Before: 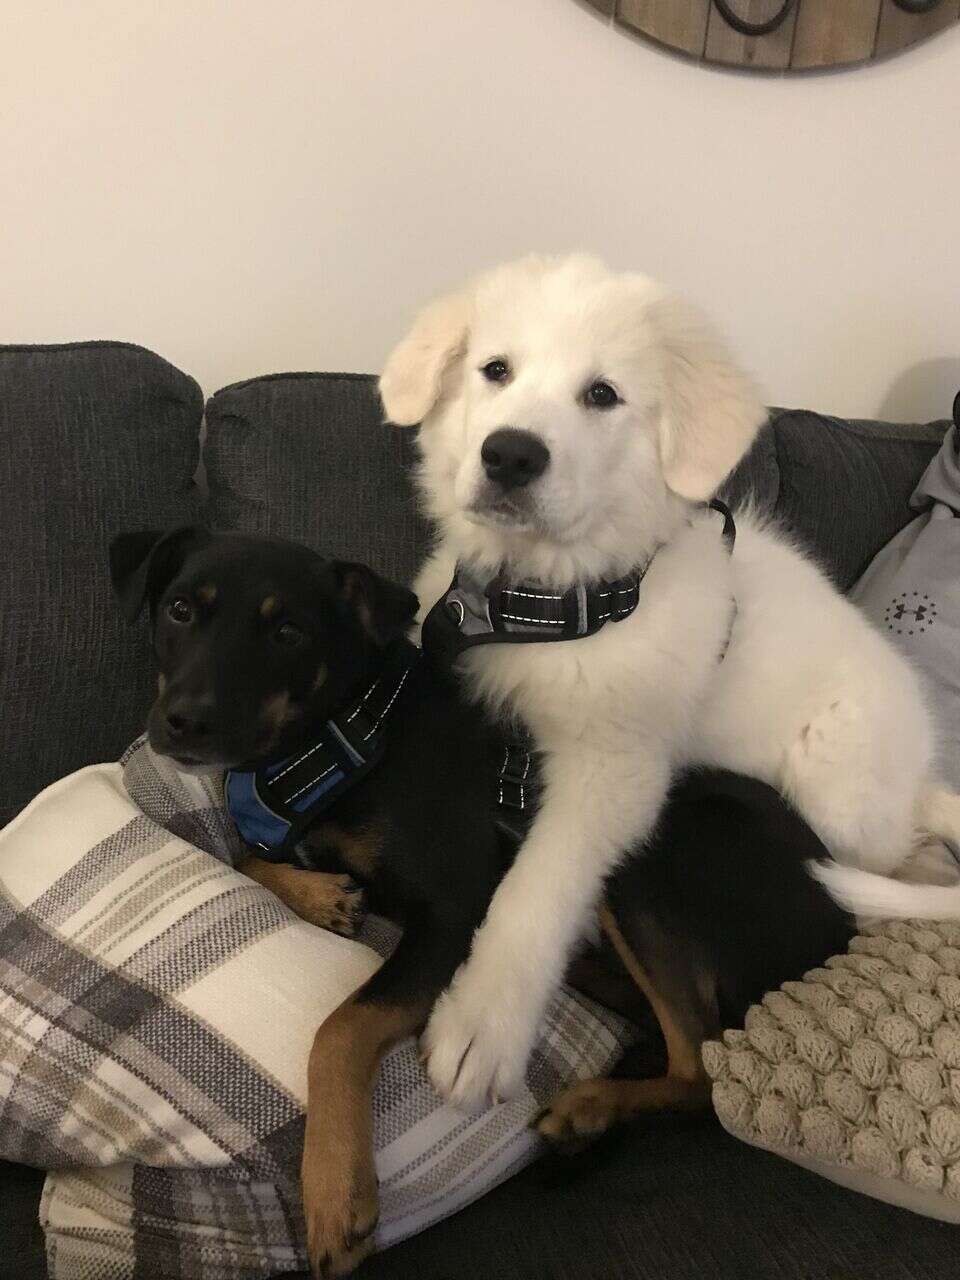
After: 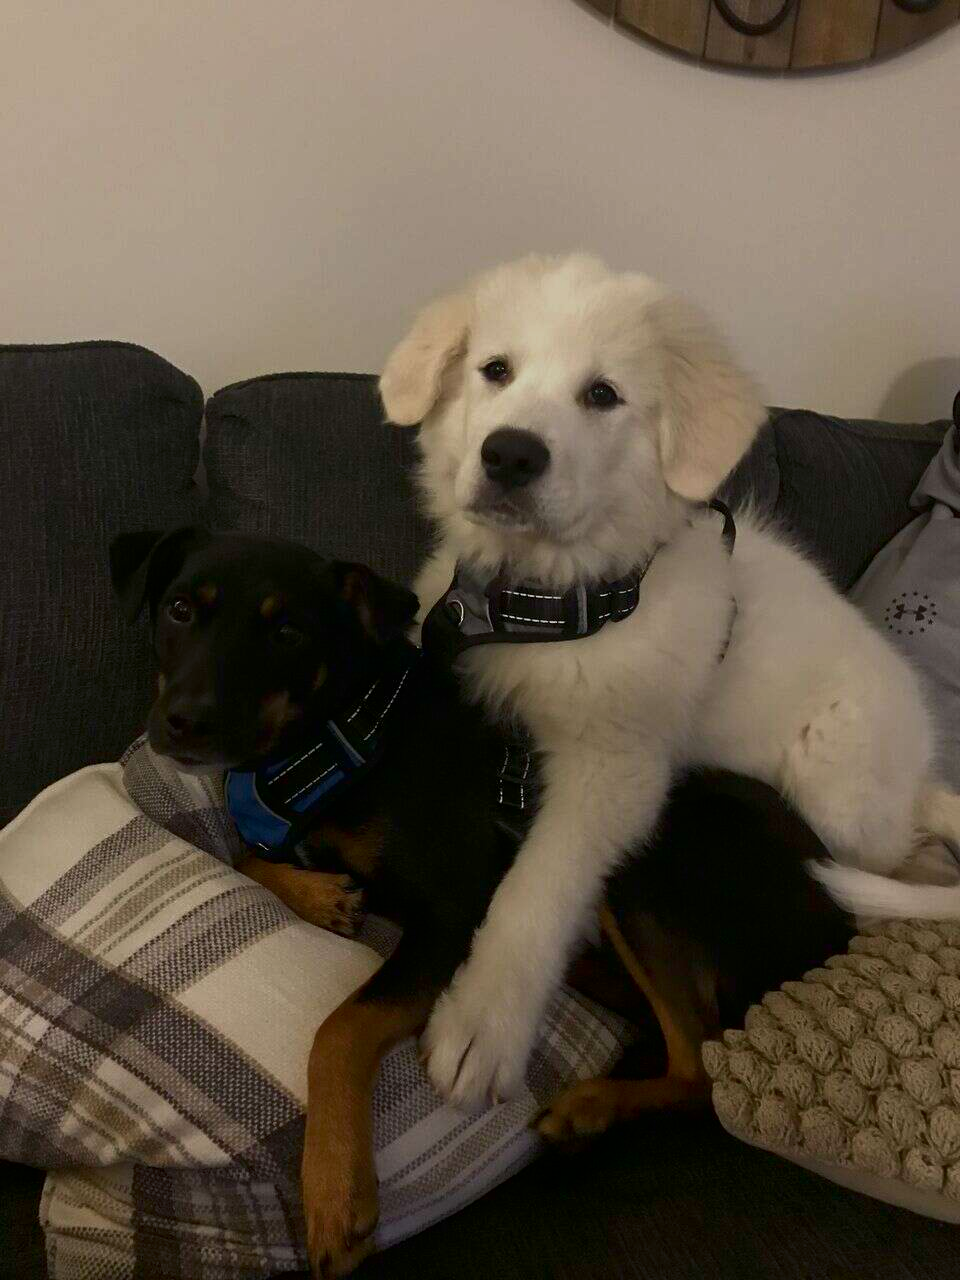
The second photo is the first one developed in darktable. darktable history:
tone equalizer: -8 EV 0.211 EV, -7 EV 0.378 EV, -6 EV 0.379 EV, -5 EV 0.252 EV, -3 EV -0.255 EV, -2 EV -0.416 EV, -1 EV -0.431 EV, +0 EV -0.242 EV, smoothing diameter 2.04%, edges refinement/feathering 21.29, mask exposure compensation -1.57 EV, filter diffusion 5
contrast brightness saturation: brightness -0.251, saturation 0.202
